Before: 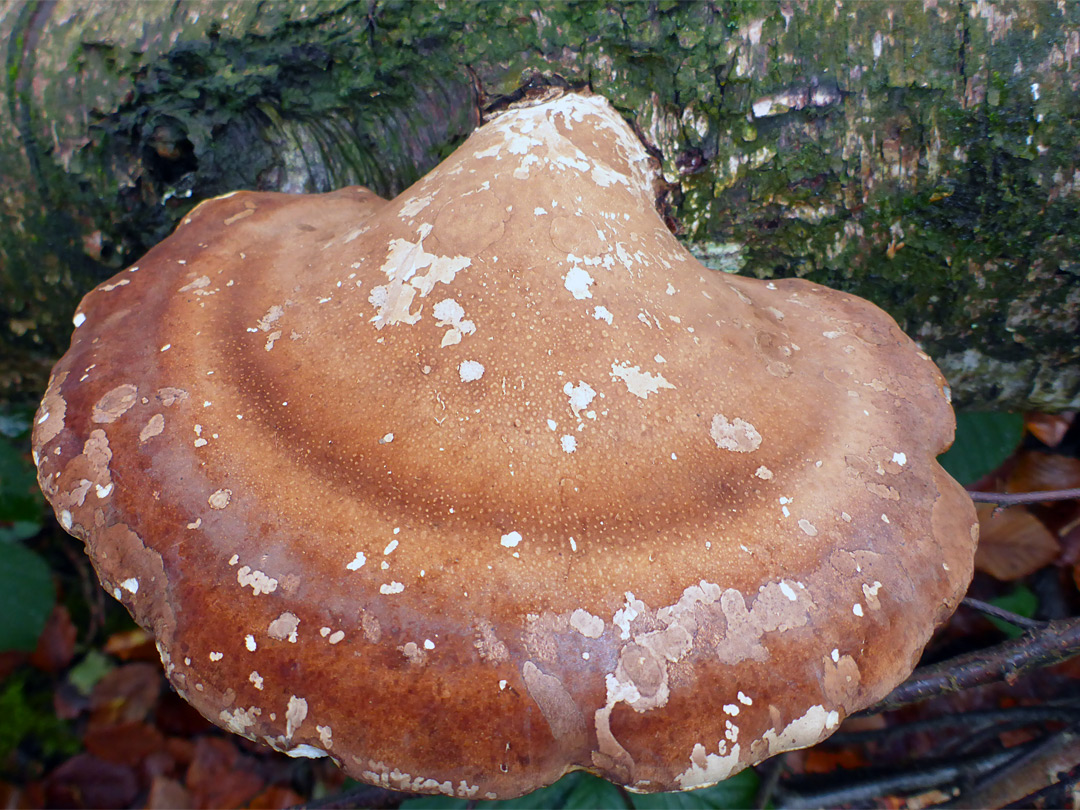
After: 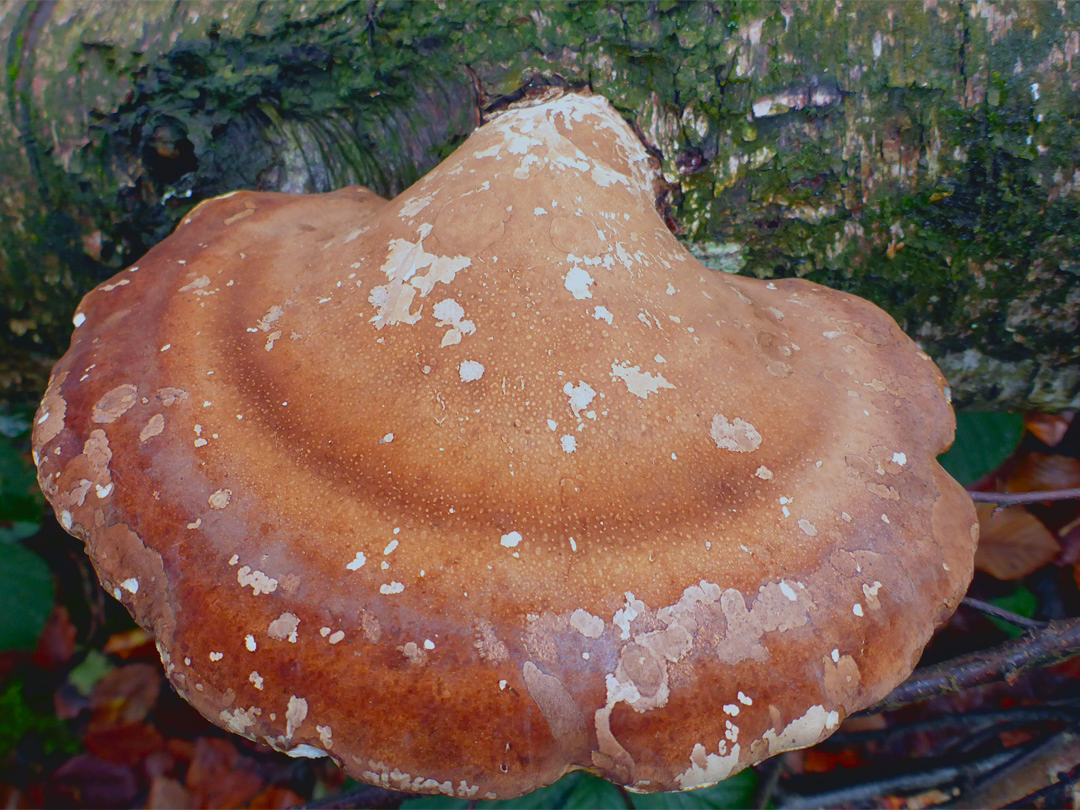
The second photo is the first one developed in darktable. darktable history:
lowpass: radius 0.1, contrast 0.85, saturation 1.1, unbound 0
exposure: black level correction 0.006, exposure -0.226 EV, compensate highlight preservation false
